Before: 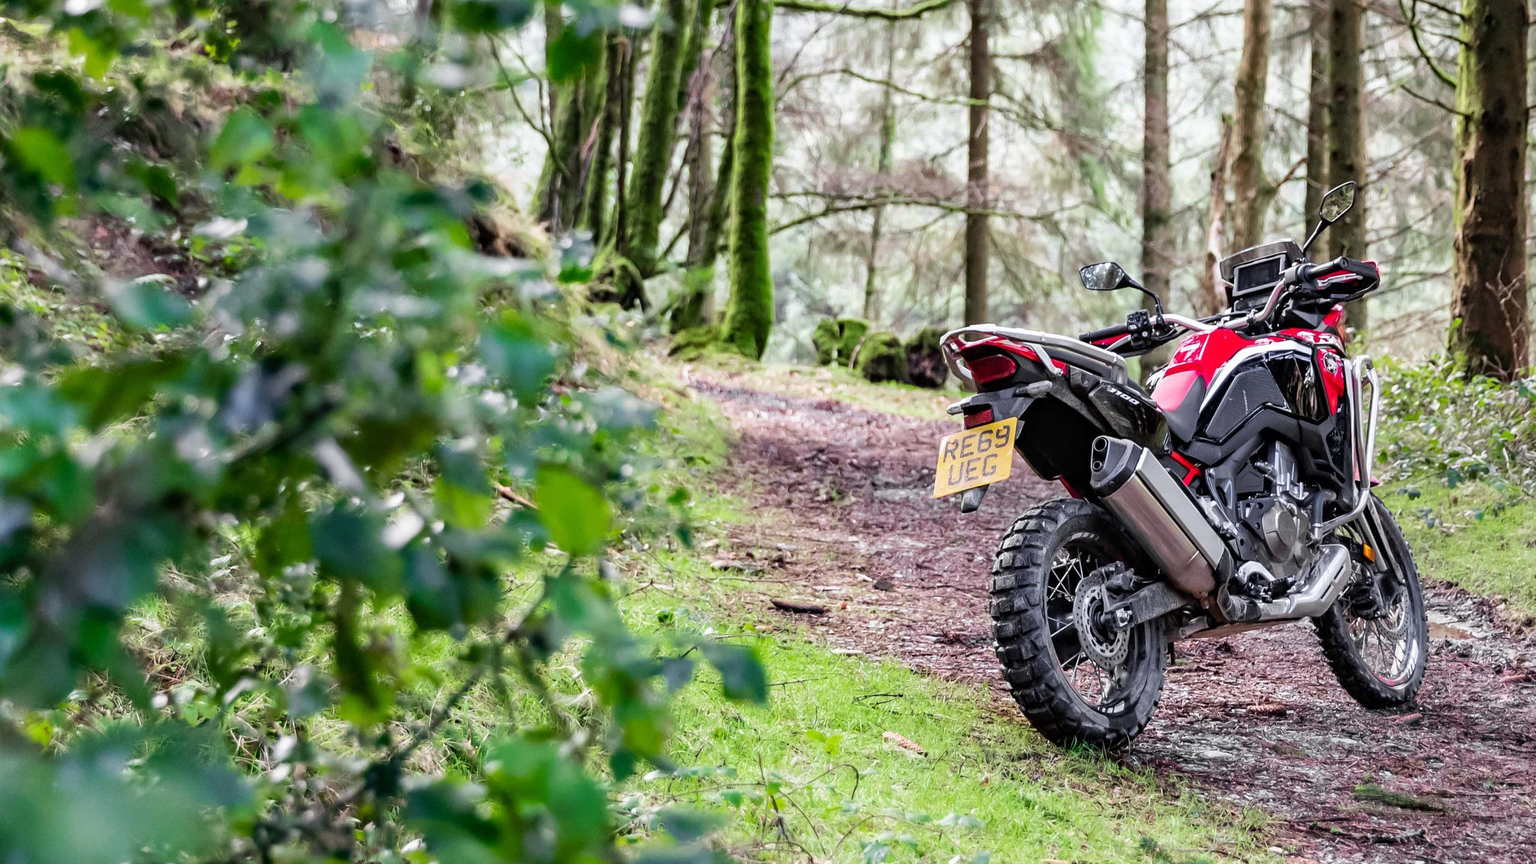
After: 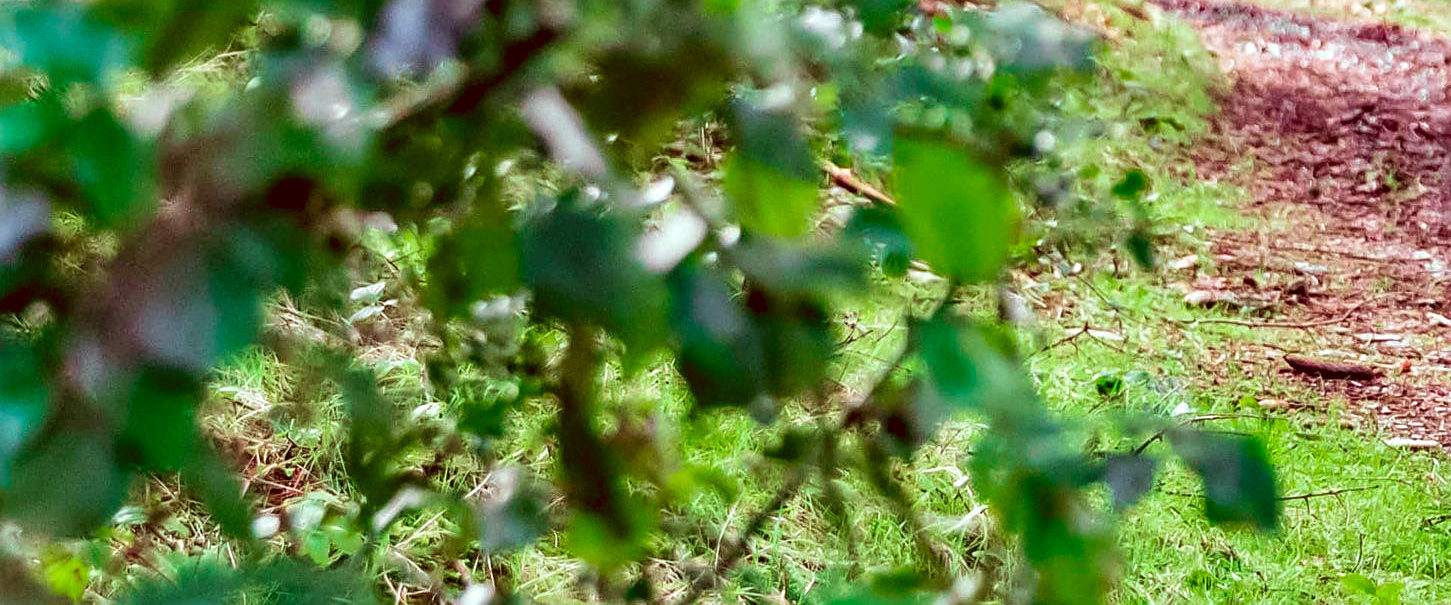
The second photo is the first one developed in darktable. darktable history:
shadows and highlights: shadows 59.94, soften with gaussian
crop: top 44.691%, right 43.309%, bottom 13.264%
velvia: on, module defaults
sharpen: on, module defaults
local contrast: on, module defaults
color correction: highlights a* -7.21, highlights b* -0.206, shadows a* 20.55, shadows b* 12.47
